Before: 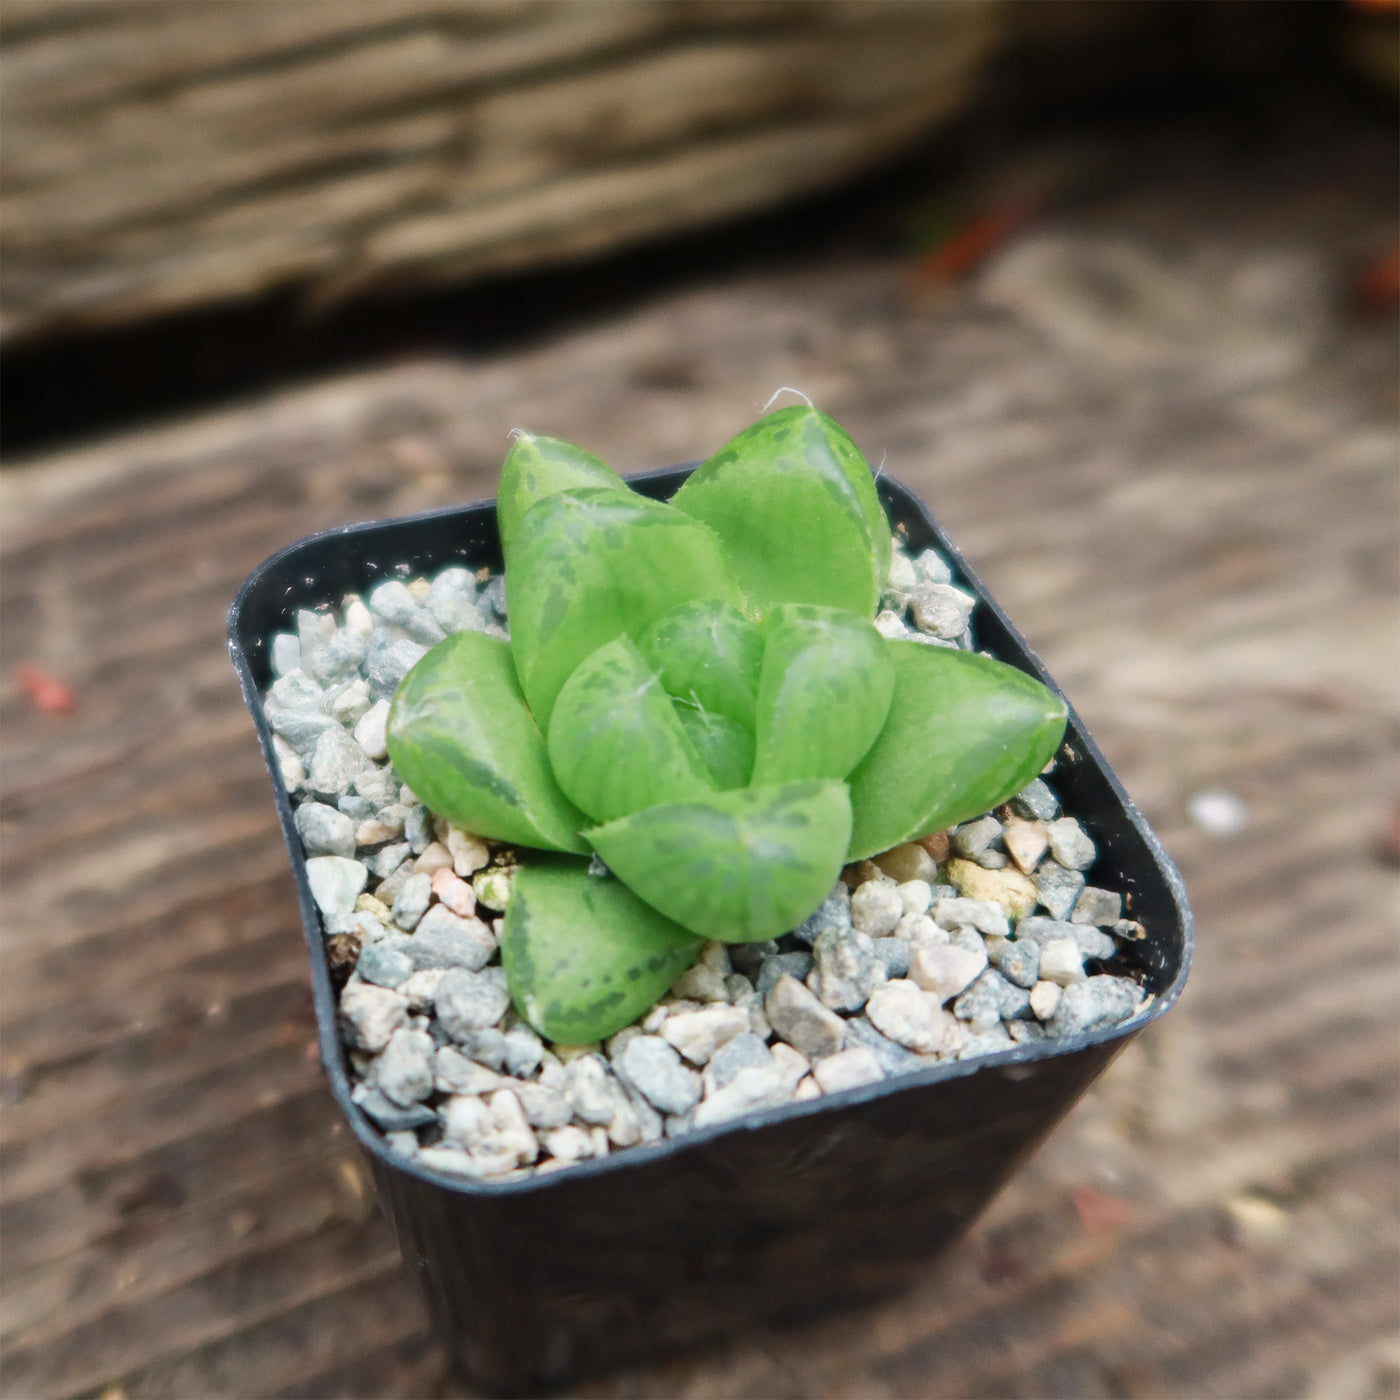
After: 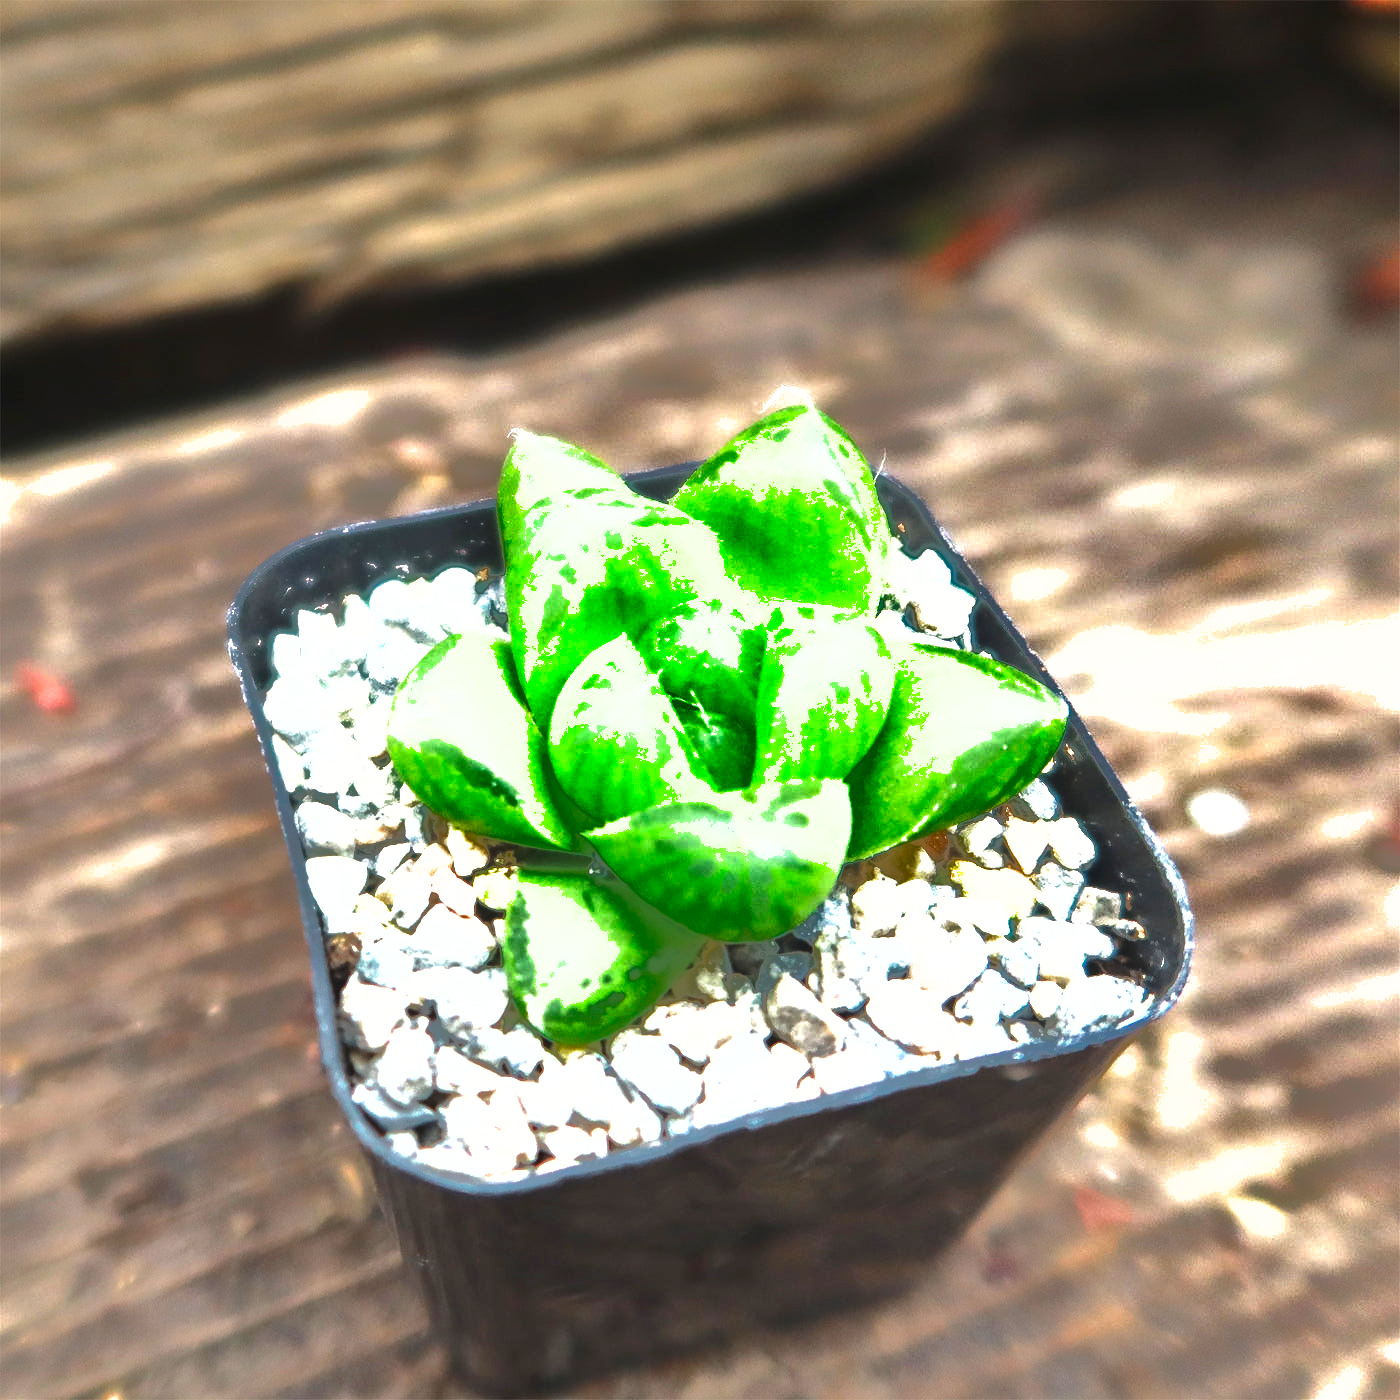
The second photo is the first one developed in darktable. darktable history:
exposure: black level correction -0.002, exposure 1.35 EV, compensate highlight preservation false
shadows and highlights: shadows -19.91, highlights -73.15
